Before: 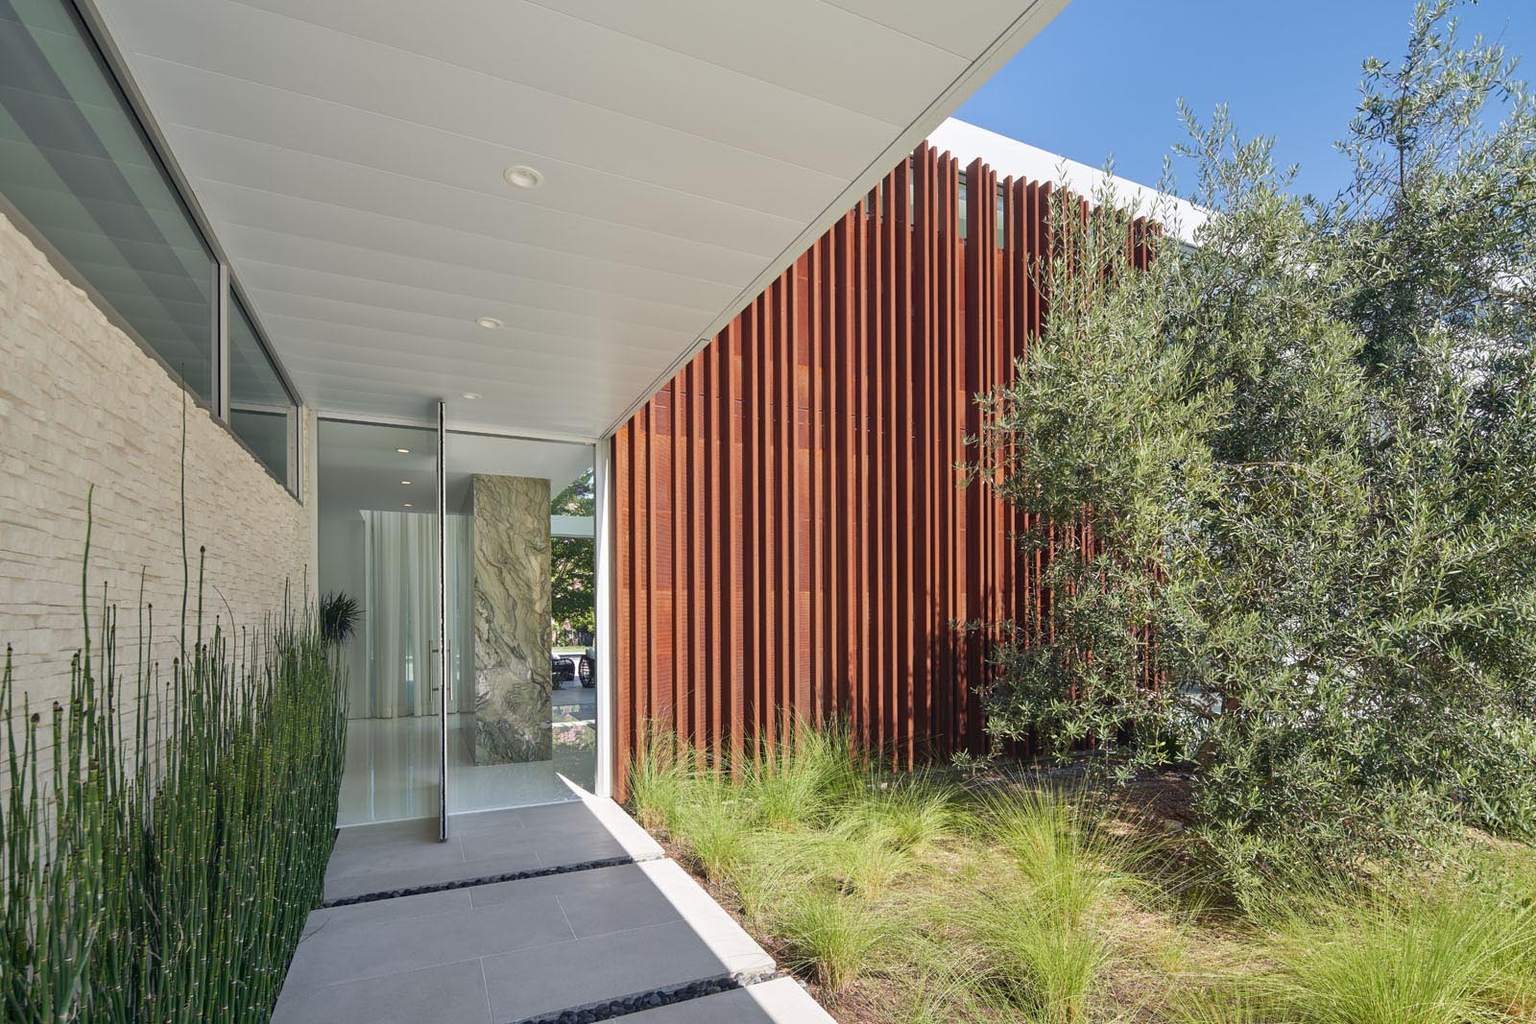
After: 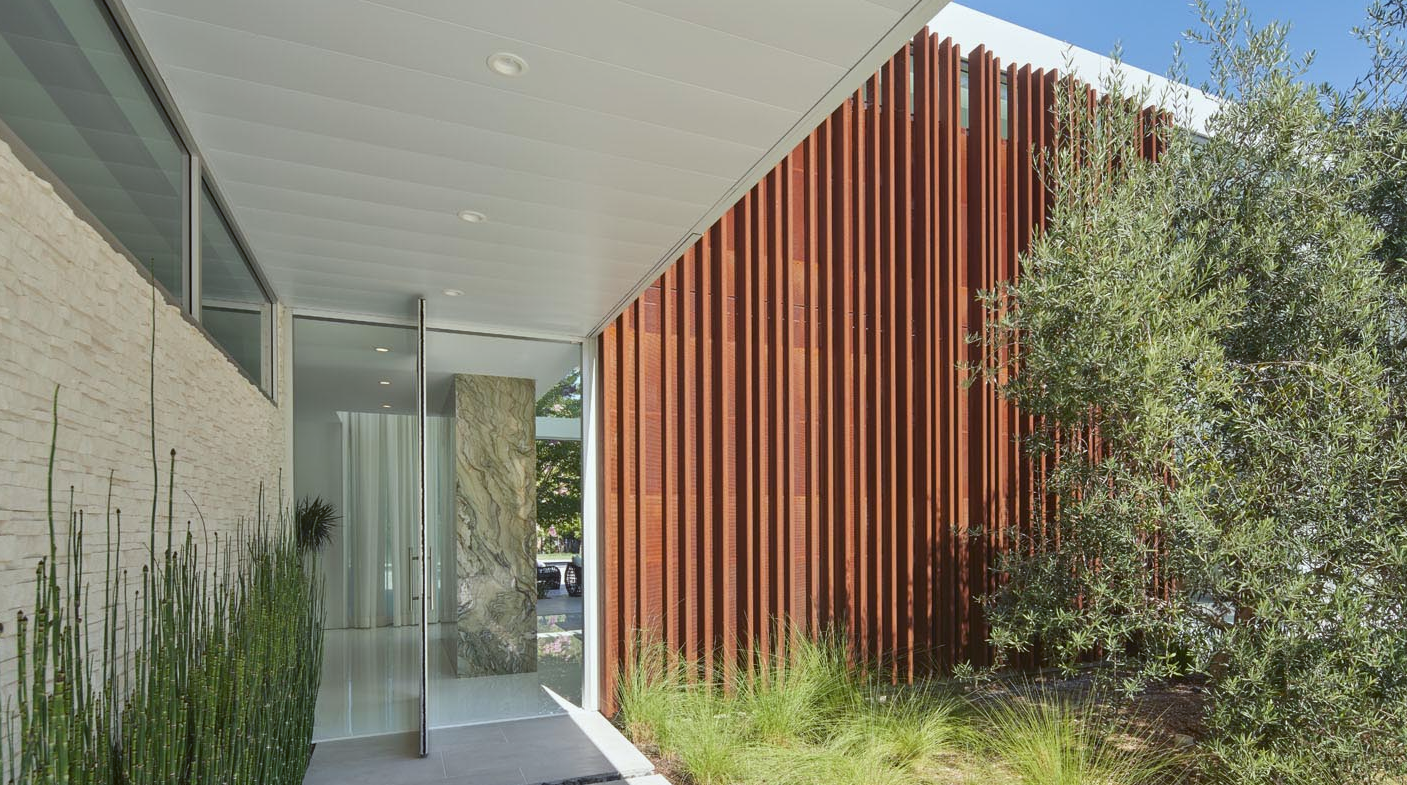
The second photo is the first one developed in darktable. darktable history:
color balance: lift [1.004, 1.002, 1.002, 0.998], gamma [1, 1.007, 1.002, 0.993], gain [1, 0.977, 1.013, 1.023], contrast -3.64%
crop and rotate: left 2.425%, top 11.305%, right 9.6%, bottom 15.08%
